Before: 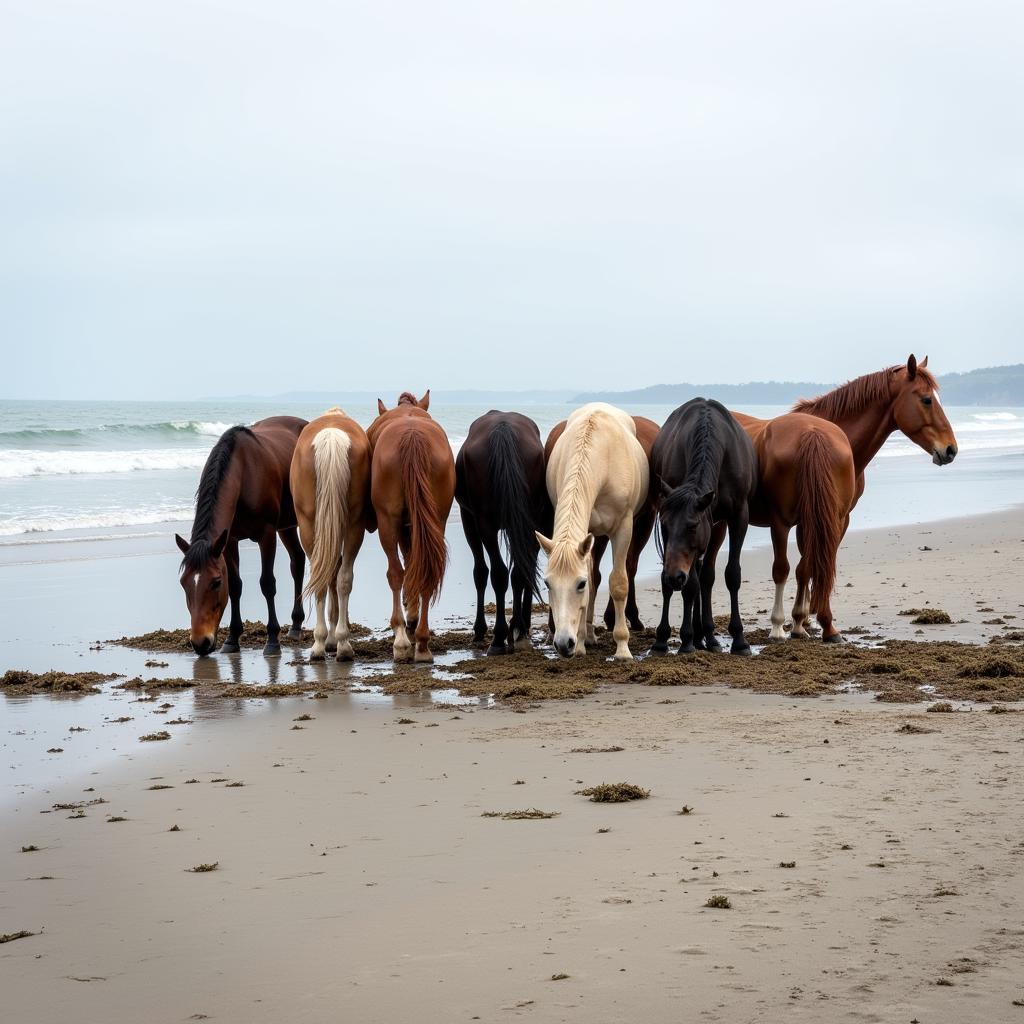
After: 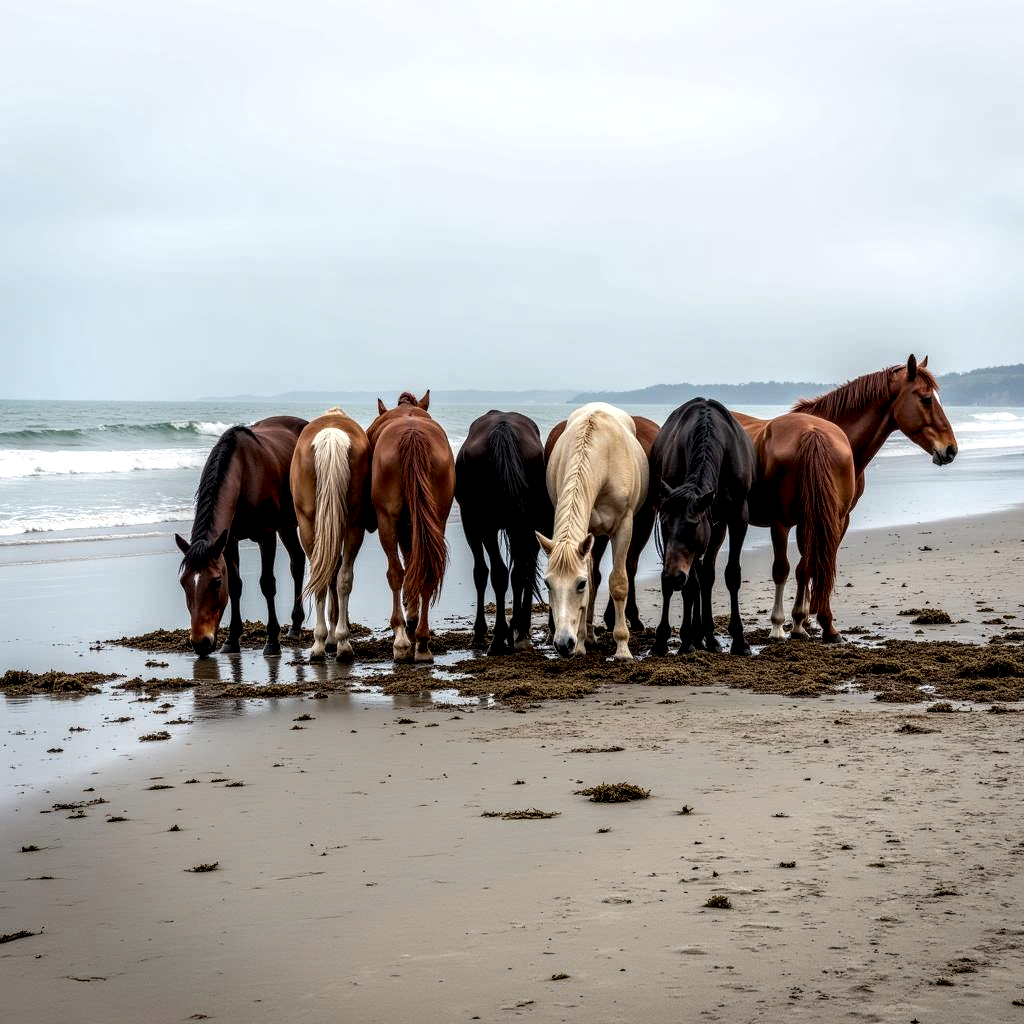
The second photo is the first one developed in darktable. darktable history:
local contrast: highlights 16%, detail 187%
